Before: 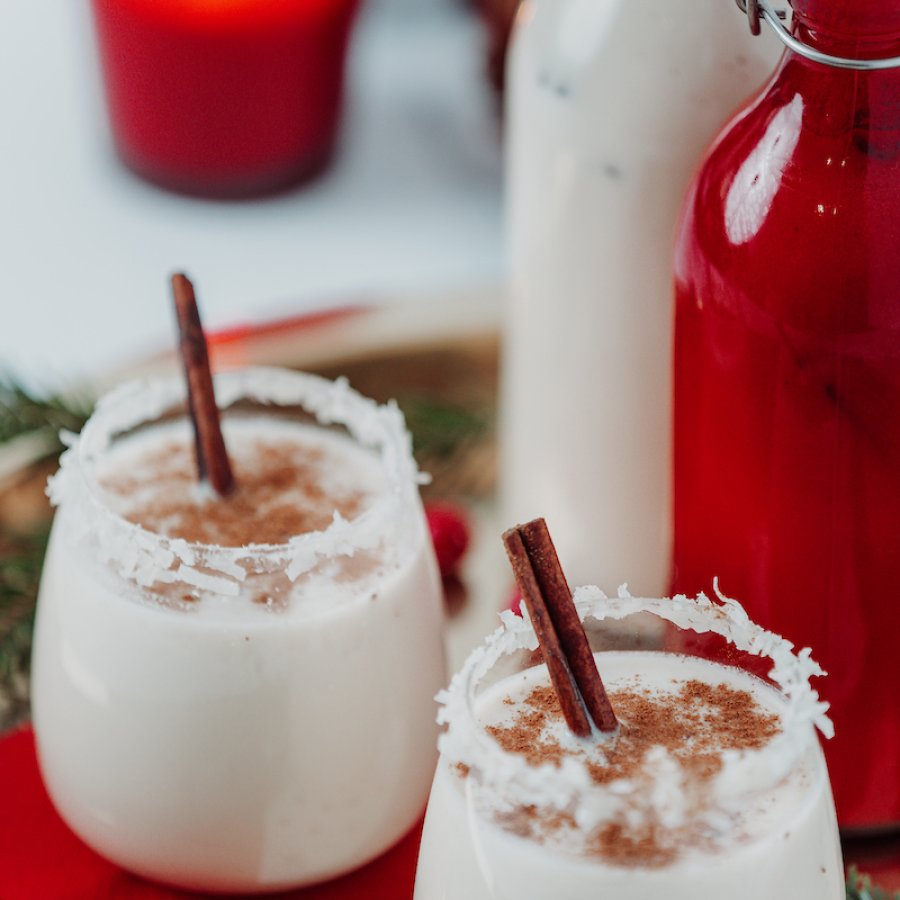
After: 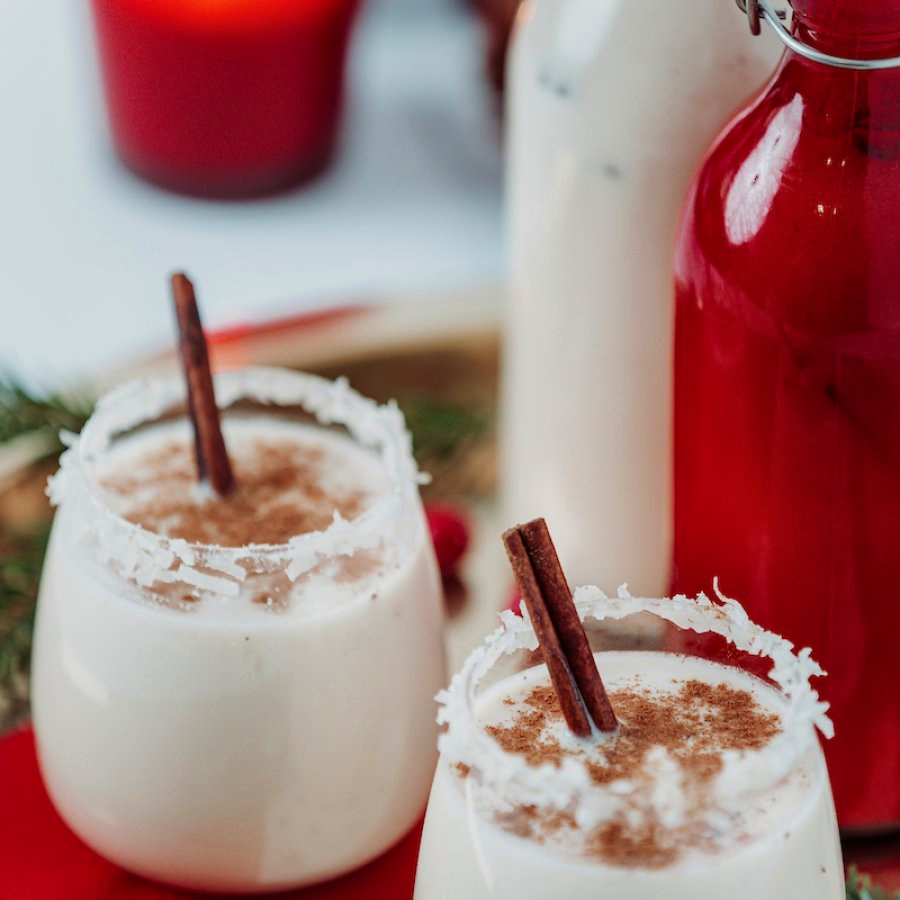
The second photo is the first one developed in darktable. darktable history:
velvia: on, module defaults
local contrast: mode bilateral grid, contrast 20, coarseness 50, detail 120%, midtone range 0.2
